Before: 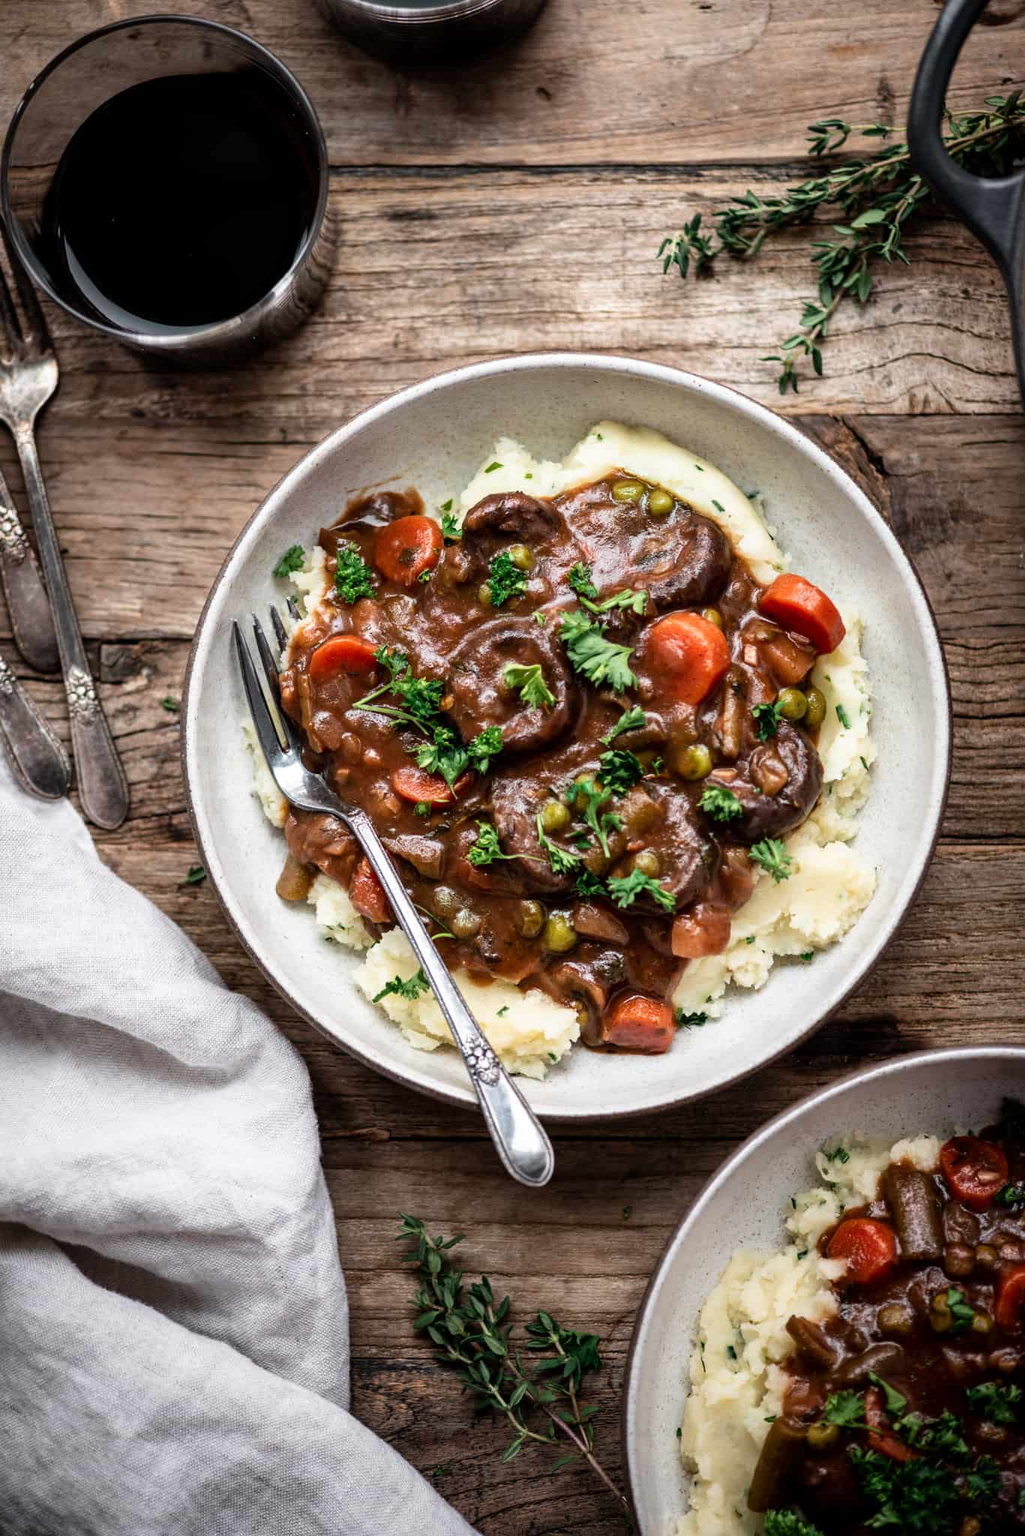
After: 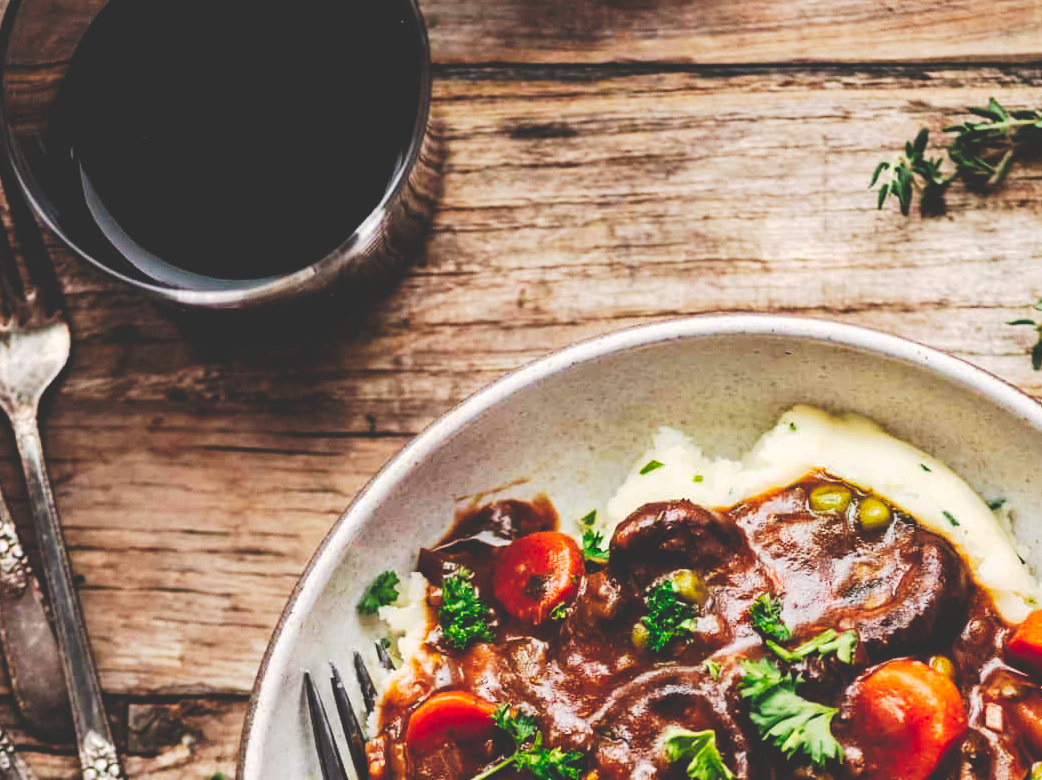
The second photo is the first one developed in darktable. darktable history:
color balance rgb: shadows lift › chroma 2%, shadows lift › hue 50°, power › hue 60°, highlights gain › chroma 1%, highlights gain › hue 60°, global offset › luminance 0.25%, global vibrance 30%
tone curve: curves: ch0 [(0, 0) (0.003, 0.19) (0.011, 0.192) (0.025, 0.192) (0.044, 0.194) (0.069, 0.196) (0.1, 0.197) (0.136, 0.198) (0.177, 0.216) (0.224, 0.236) (0.277, 0.269) (0.335, 0.331) (0.399, 0.418) (0.468, 0.515) (0.543, 0.621) (0.623, 0.725) (0.709, 0.804) (0.801, 0.859) (0.898, 0.913) (1, 1)], preserve colors none
crop: left 0.579%, top 7.627%, right 23.167%, bottom 54.275%
